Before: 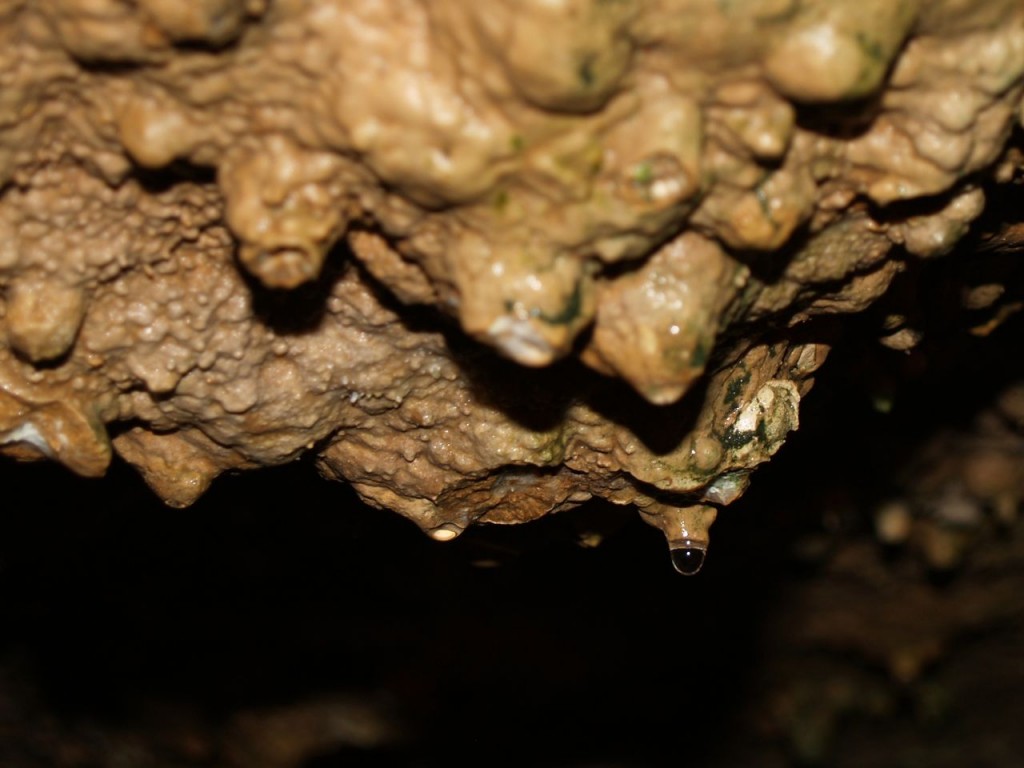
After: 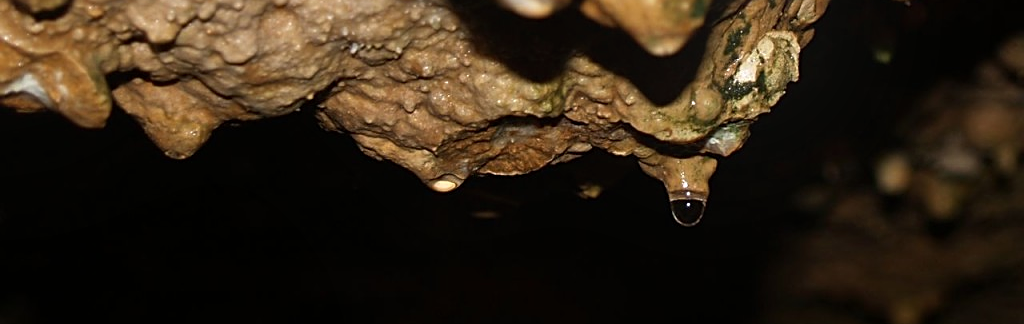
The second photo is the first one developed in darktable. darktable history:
sharpen: on, module defaults
crop: top 45.551%, bottom 12.262%
bloom: on, module defaults
